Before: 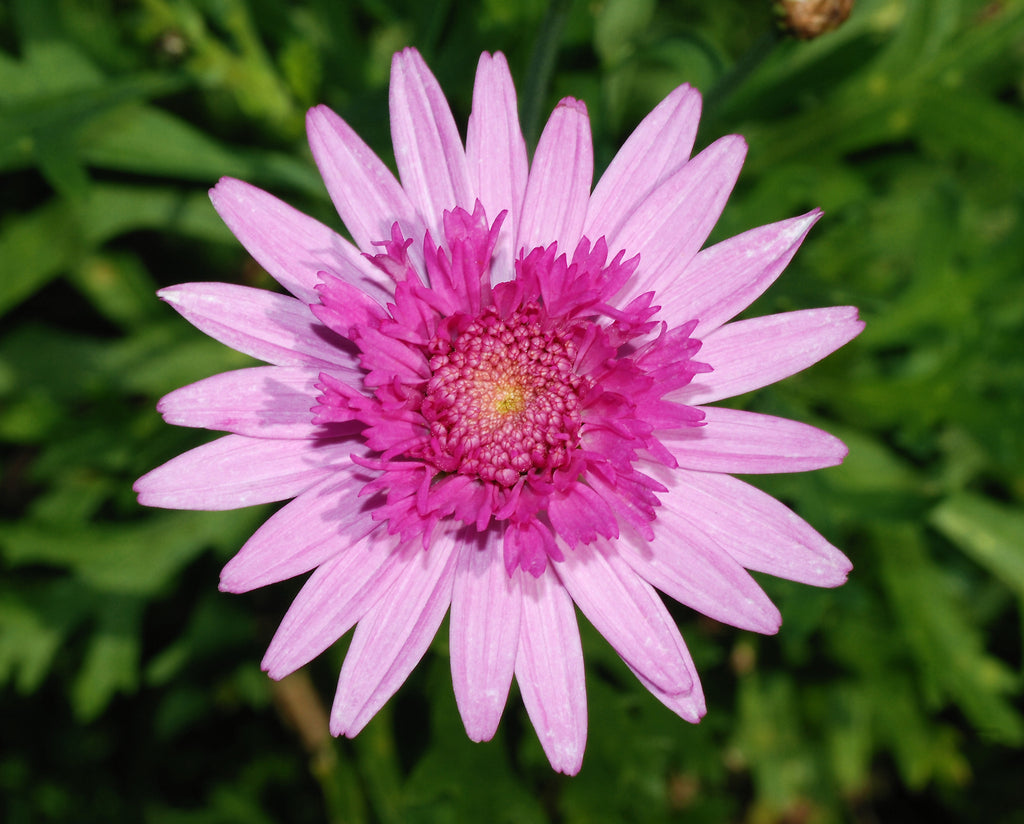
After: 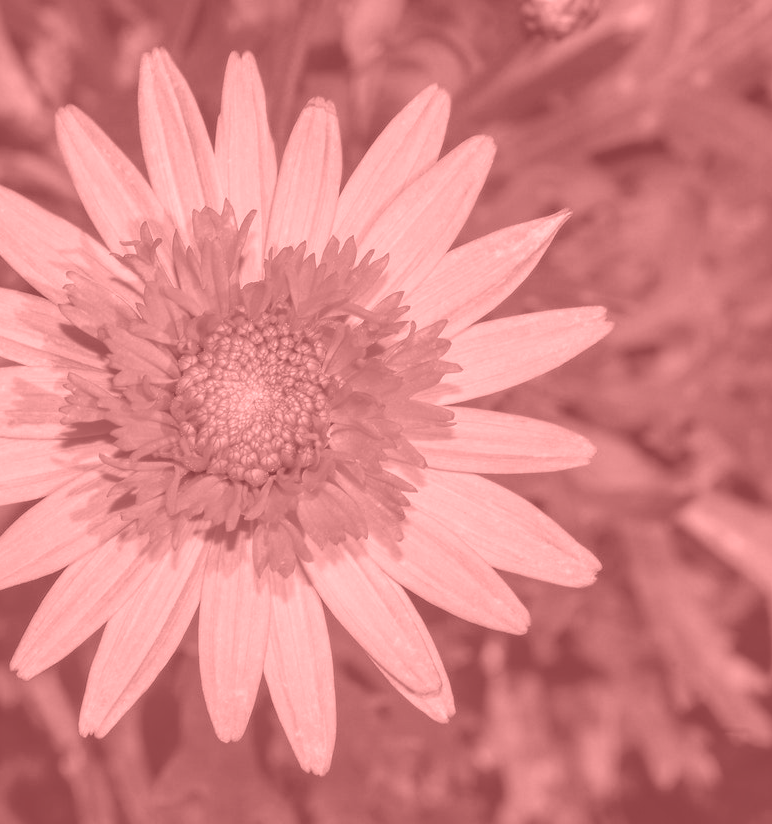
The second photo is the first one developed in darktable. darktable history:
crop and rotate: left 24.6%
colorize: saturation 51%, source mix 50.67%, lightness 50.67%
local contrast: highlights 25%, detail 150%
